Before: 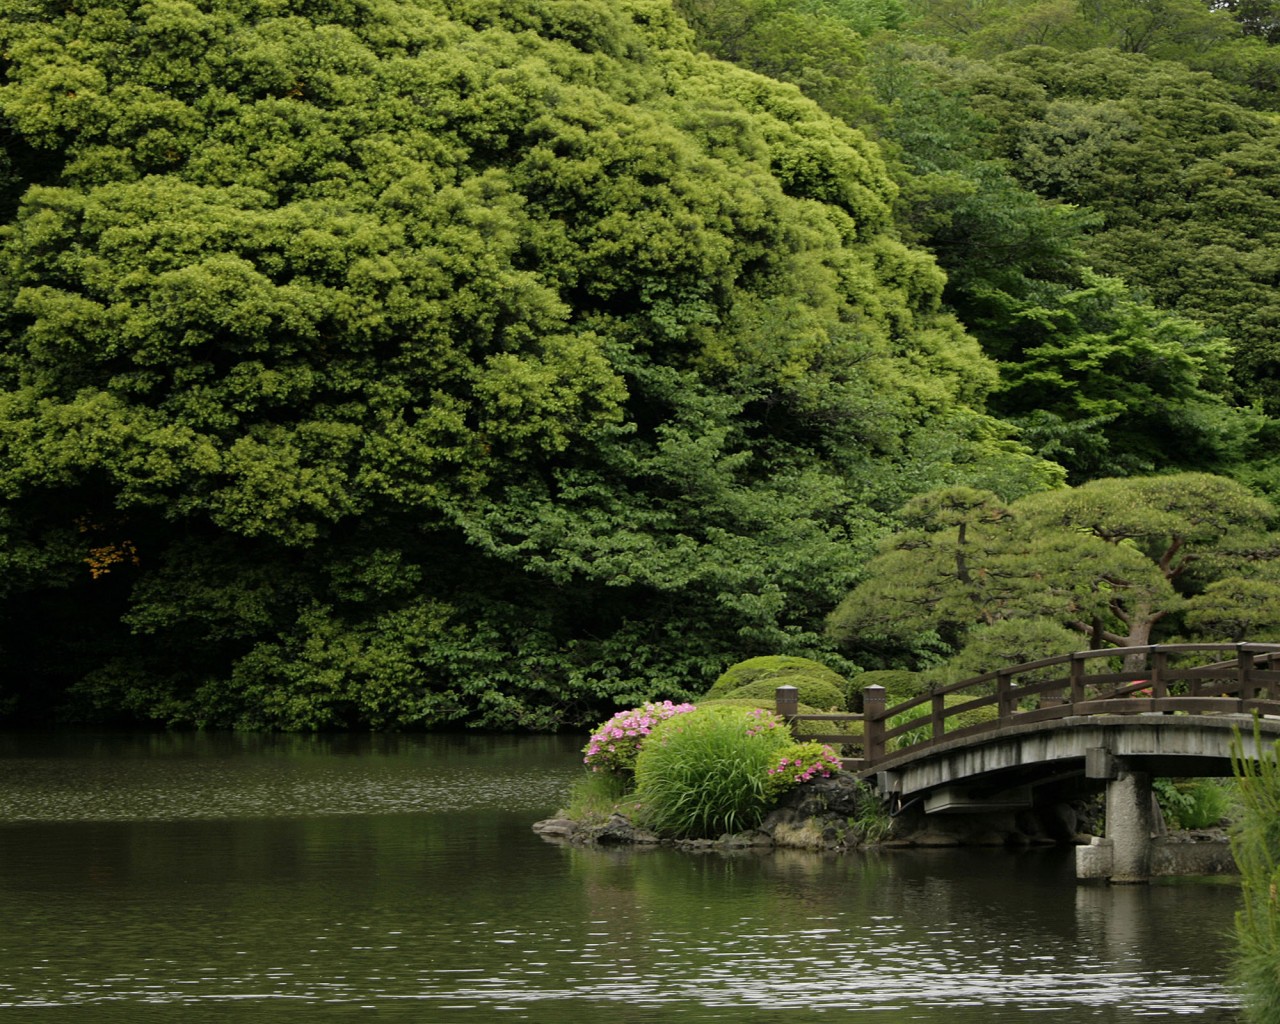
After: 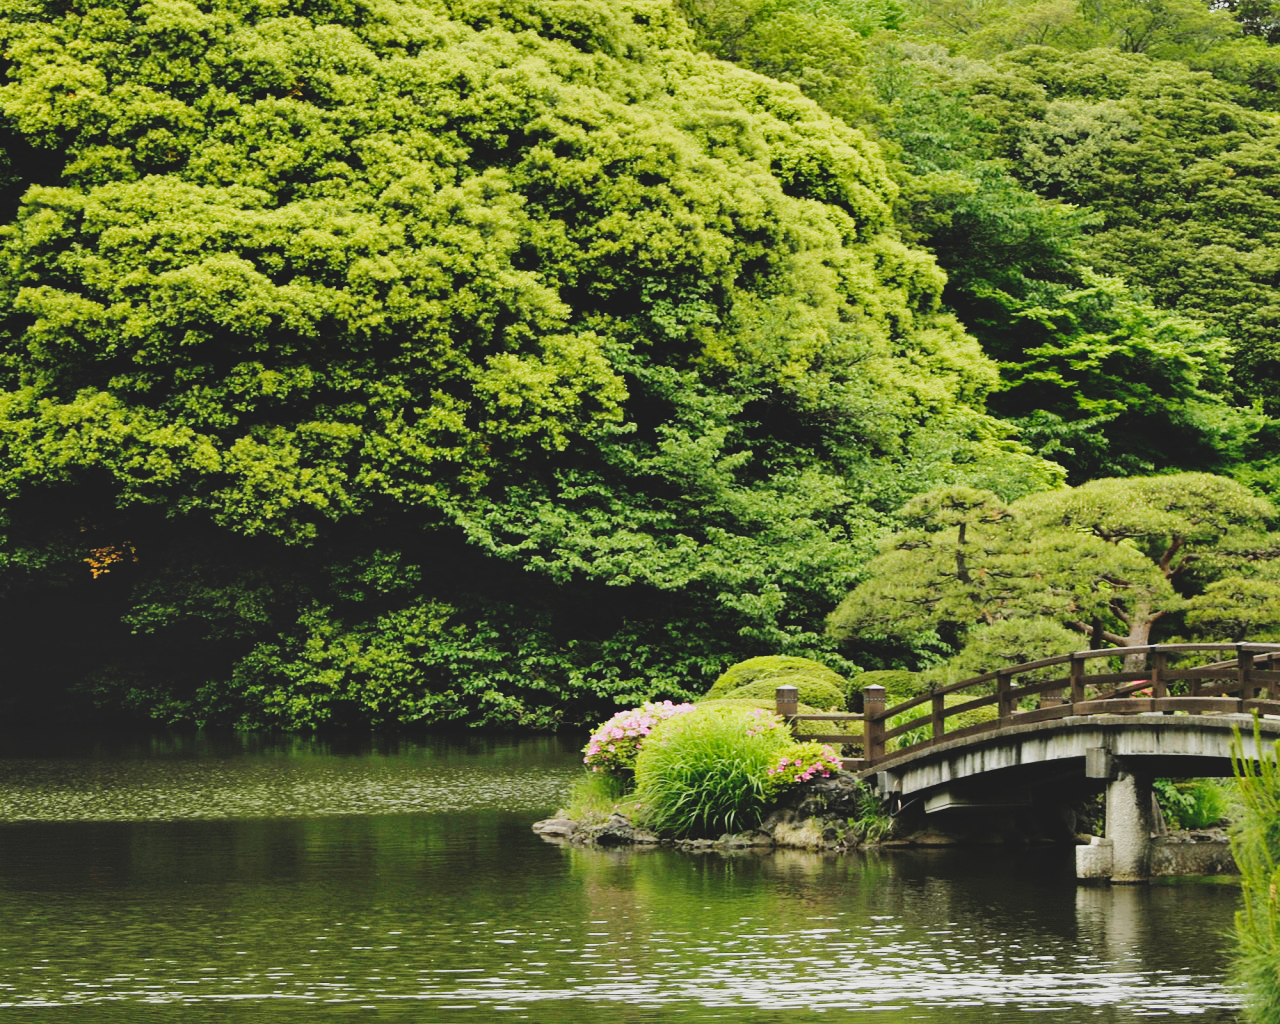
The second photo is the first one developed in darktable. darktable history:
shadows and highlights: shadows 40.05, highlights -52.79, low approximation 0.01, soften with gaussian
contrast brightness saturation: contrast -0.159, brightness 0.052, saturation -0.12
base curve: curves: ch0 [(0, 0) (0, 0) (0.002, 0.001) (0.008, 0.003) (0.019, 0.011) (0.037, 0.037) (0.064, 0.11) (0.102, 0.232) (0.152, 0.379) (0.216, 0.524) (0.296, 0.665) (0.394, 0.789) (0.512, 0.881) (0.651, 0.945) (0.813, 0.986) (1, 1)], preserve colors none
exposure: compensate highlight preservation false
